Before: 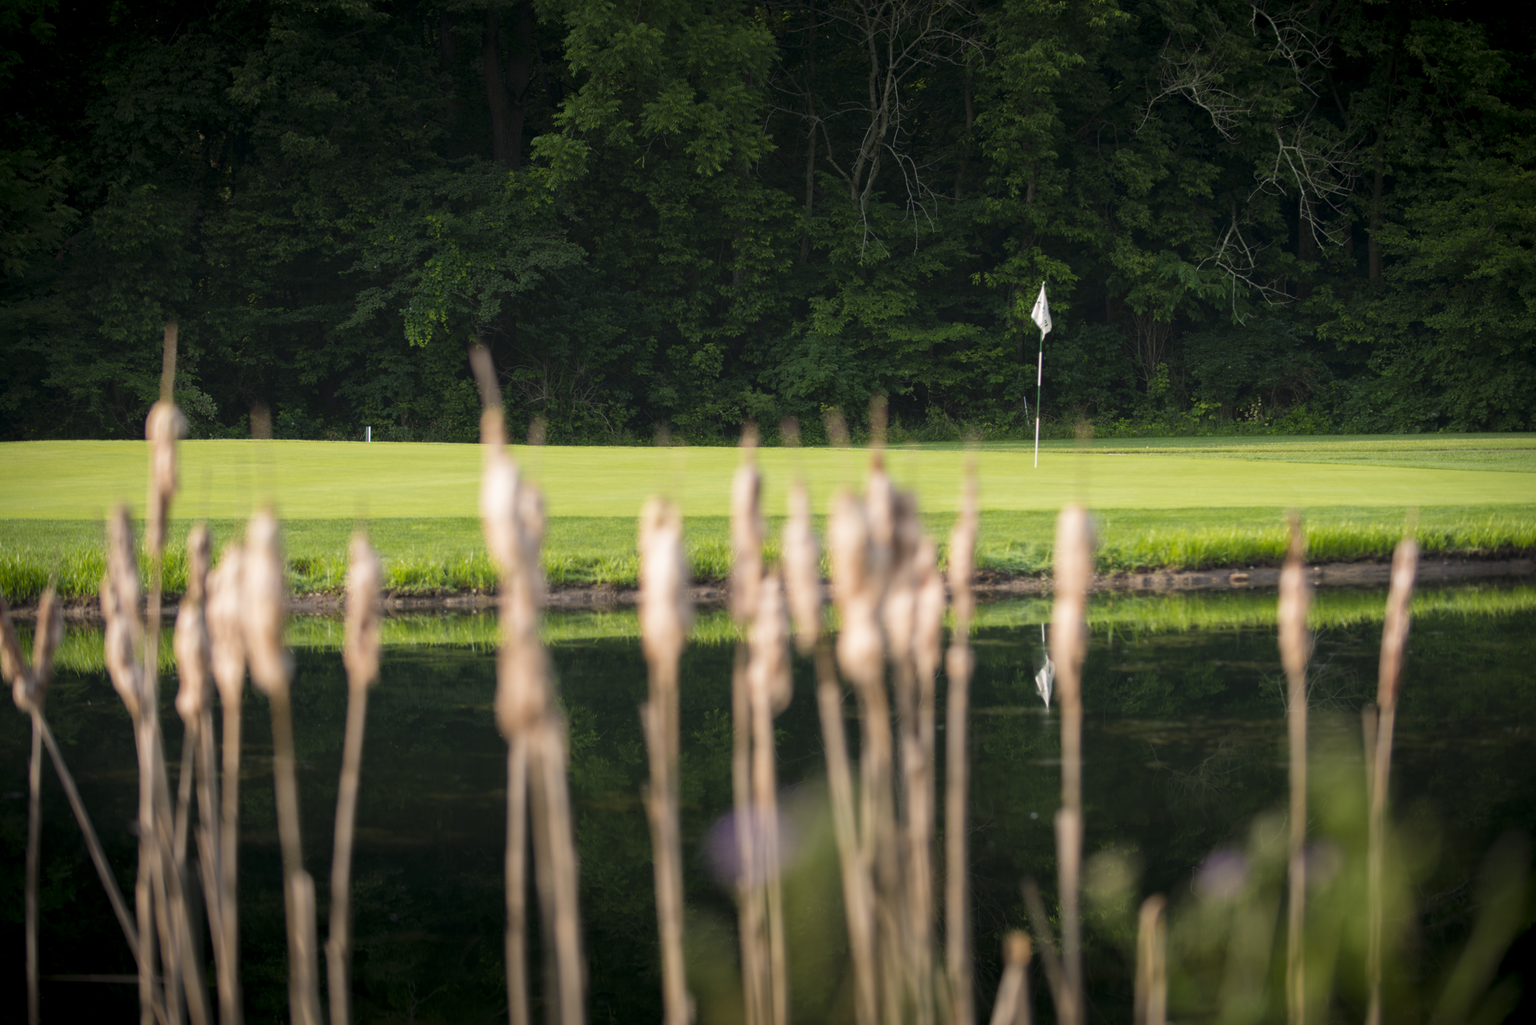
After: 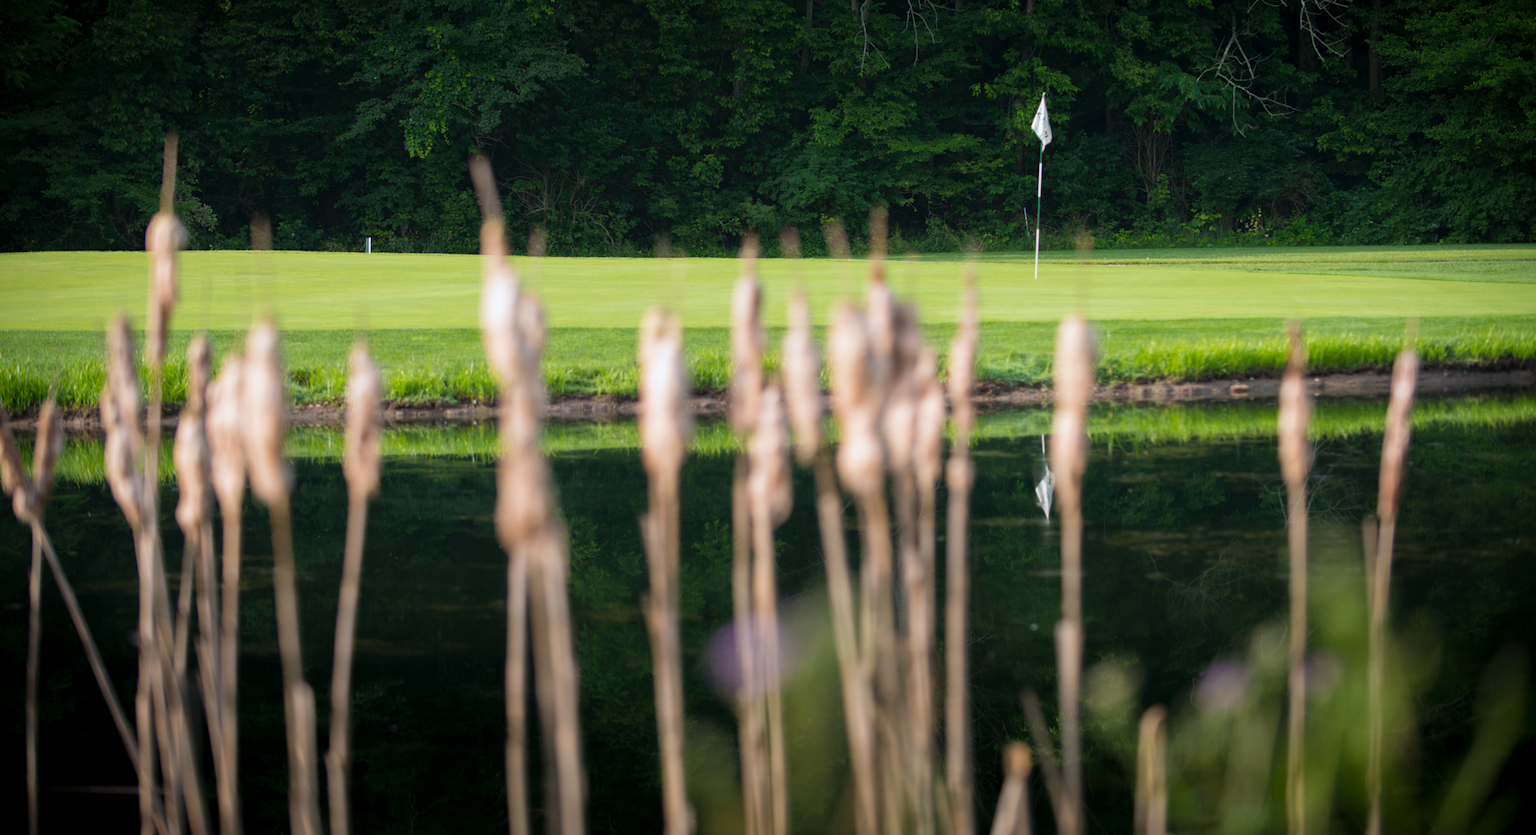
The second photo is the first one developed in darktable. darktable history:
white balance: red 0.967, blue 1.049
color balance rgb: on, module defaults
crop and rotate: top 18.507%
